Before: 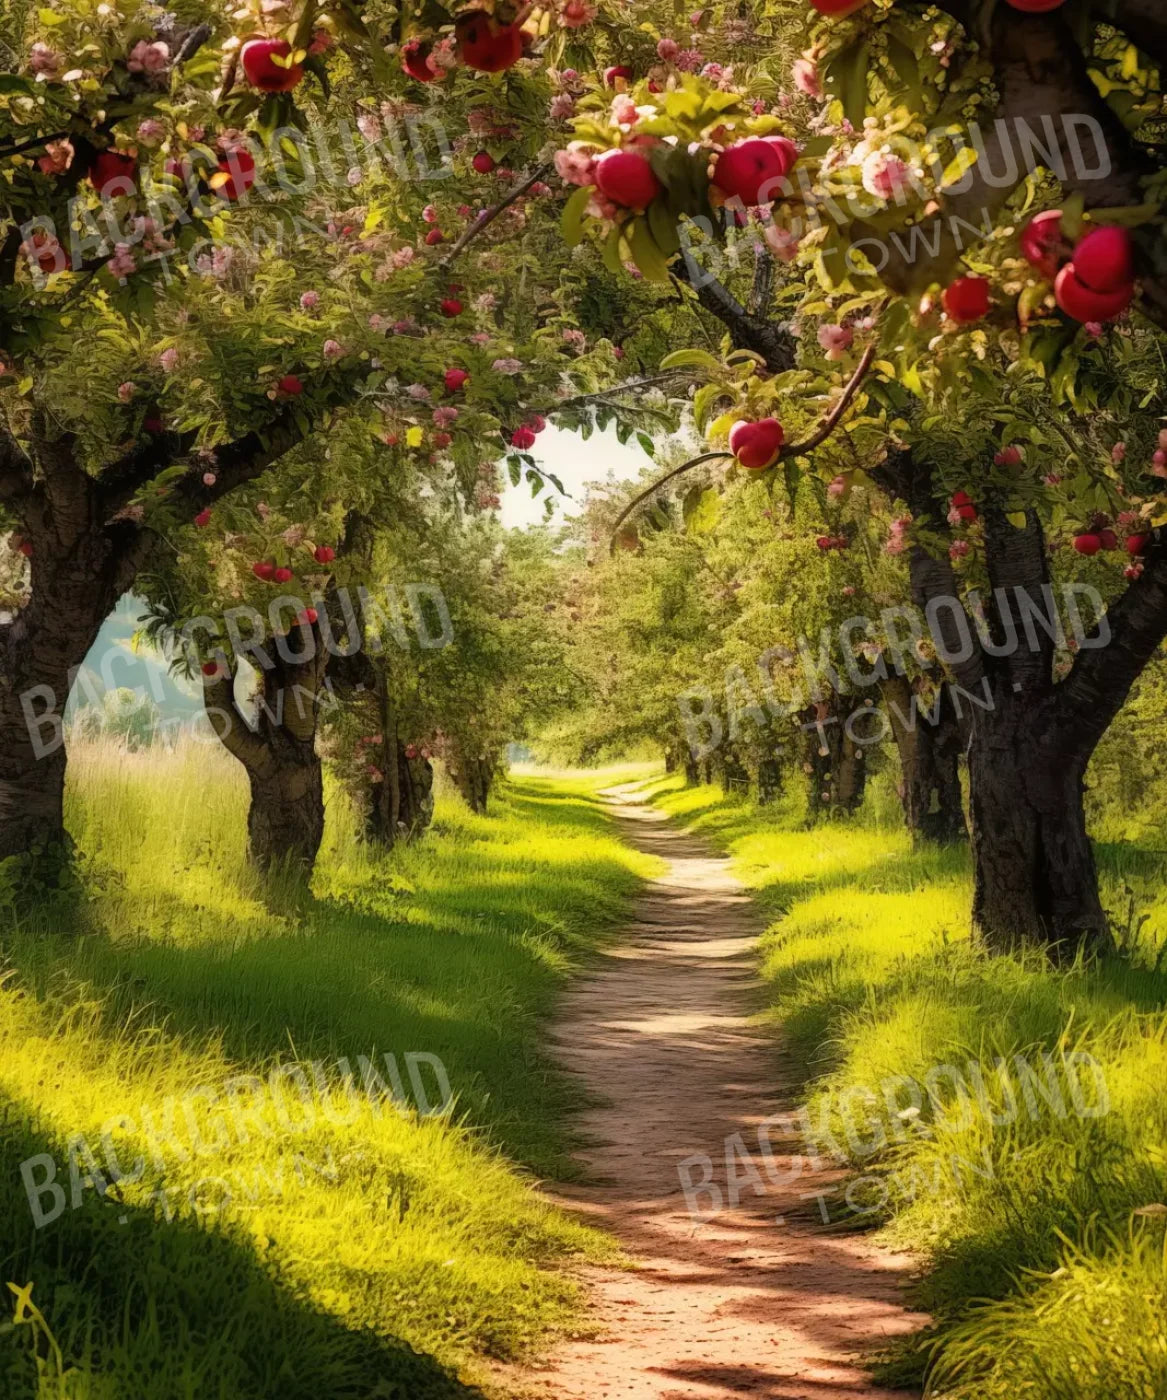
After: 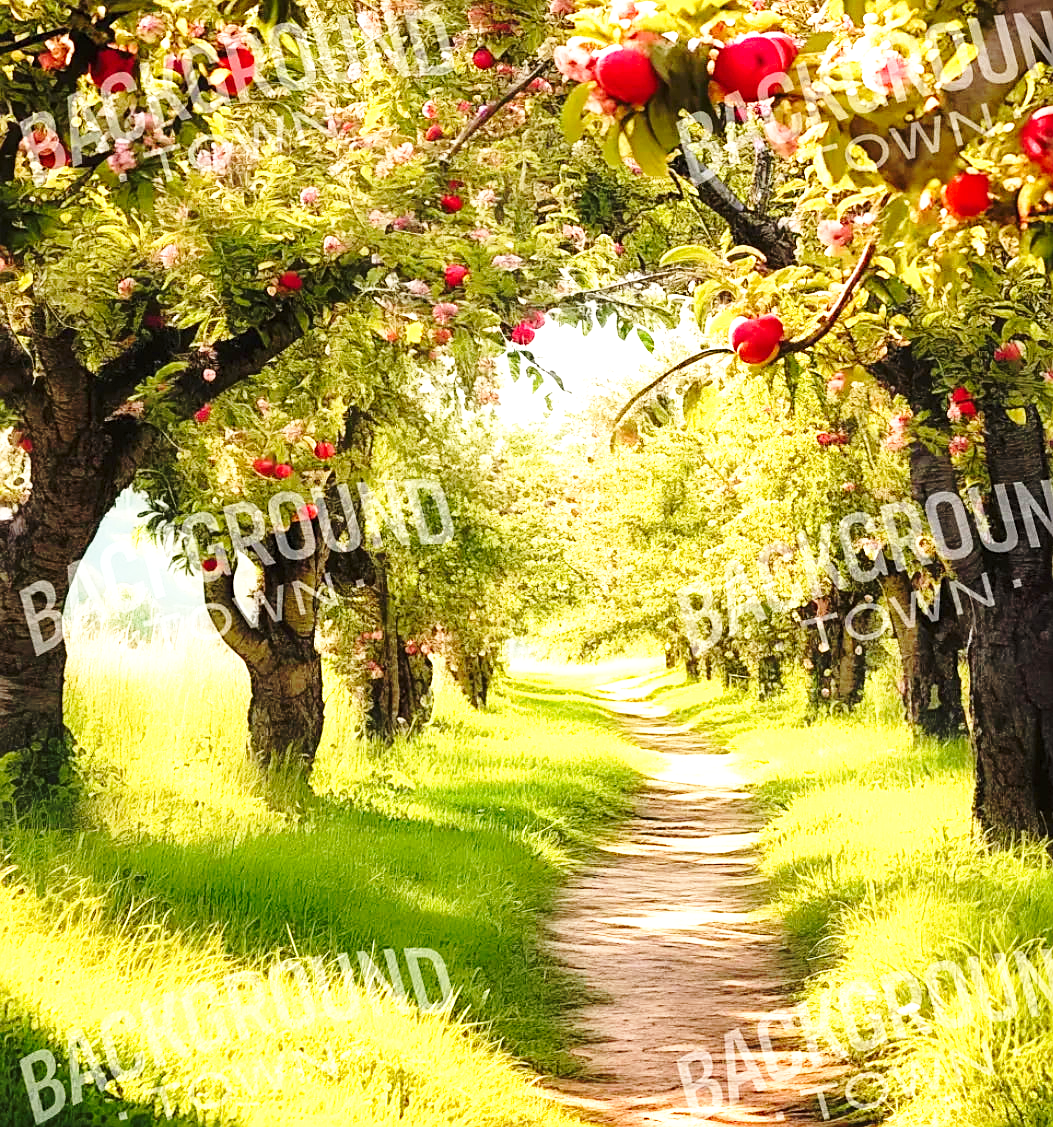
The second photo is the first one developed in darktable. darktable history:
base curve: curves: ch0 [(0, 0) (0.036, 0.037) (0.121, 0.228) (0.46, 0.76) (0.859, 0.983) (1, 1)], preserve colors none
crop: top 7.49%, right 9.717%, bottom 11.943%
exposure: black level correction 0, exposure 1.1 EV, compensate highlight preservation false
sharpen: on, module defaults
